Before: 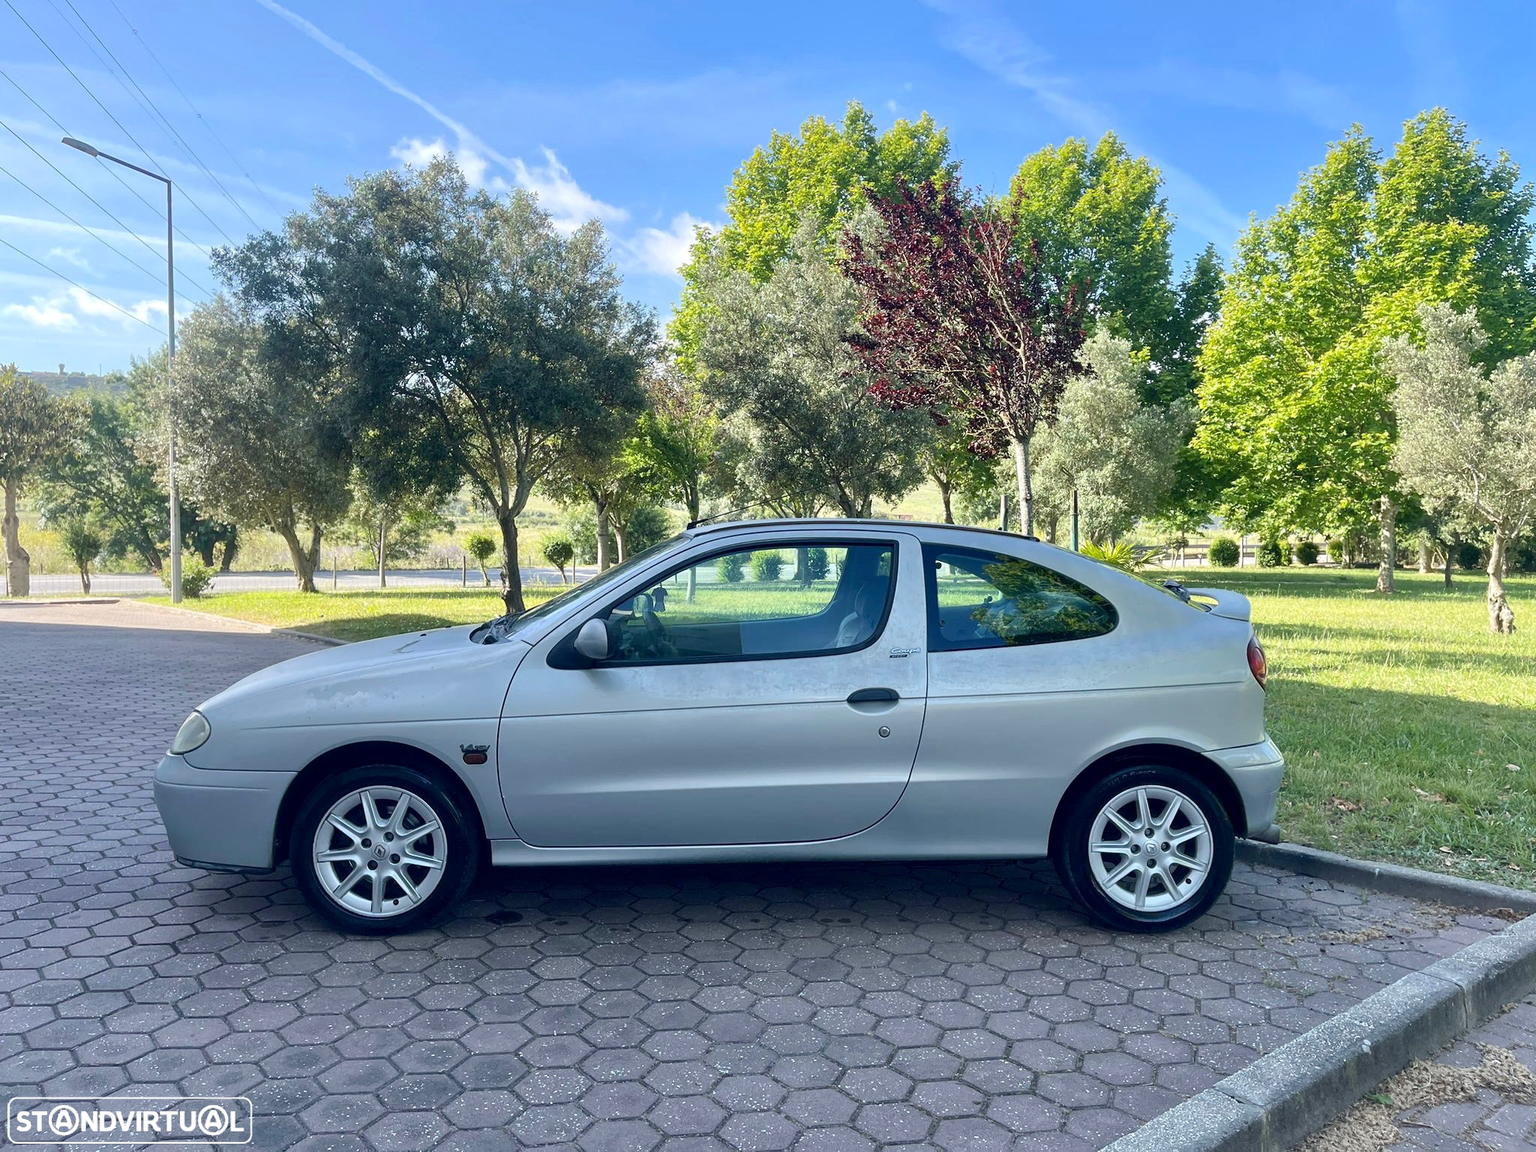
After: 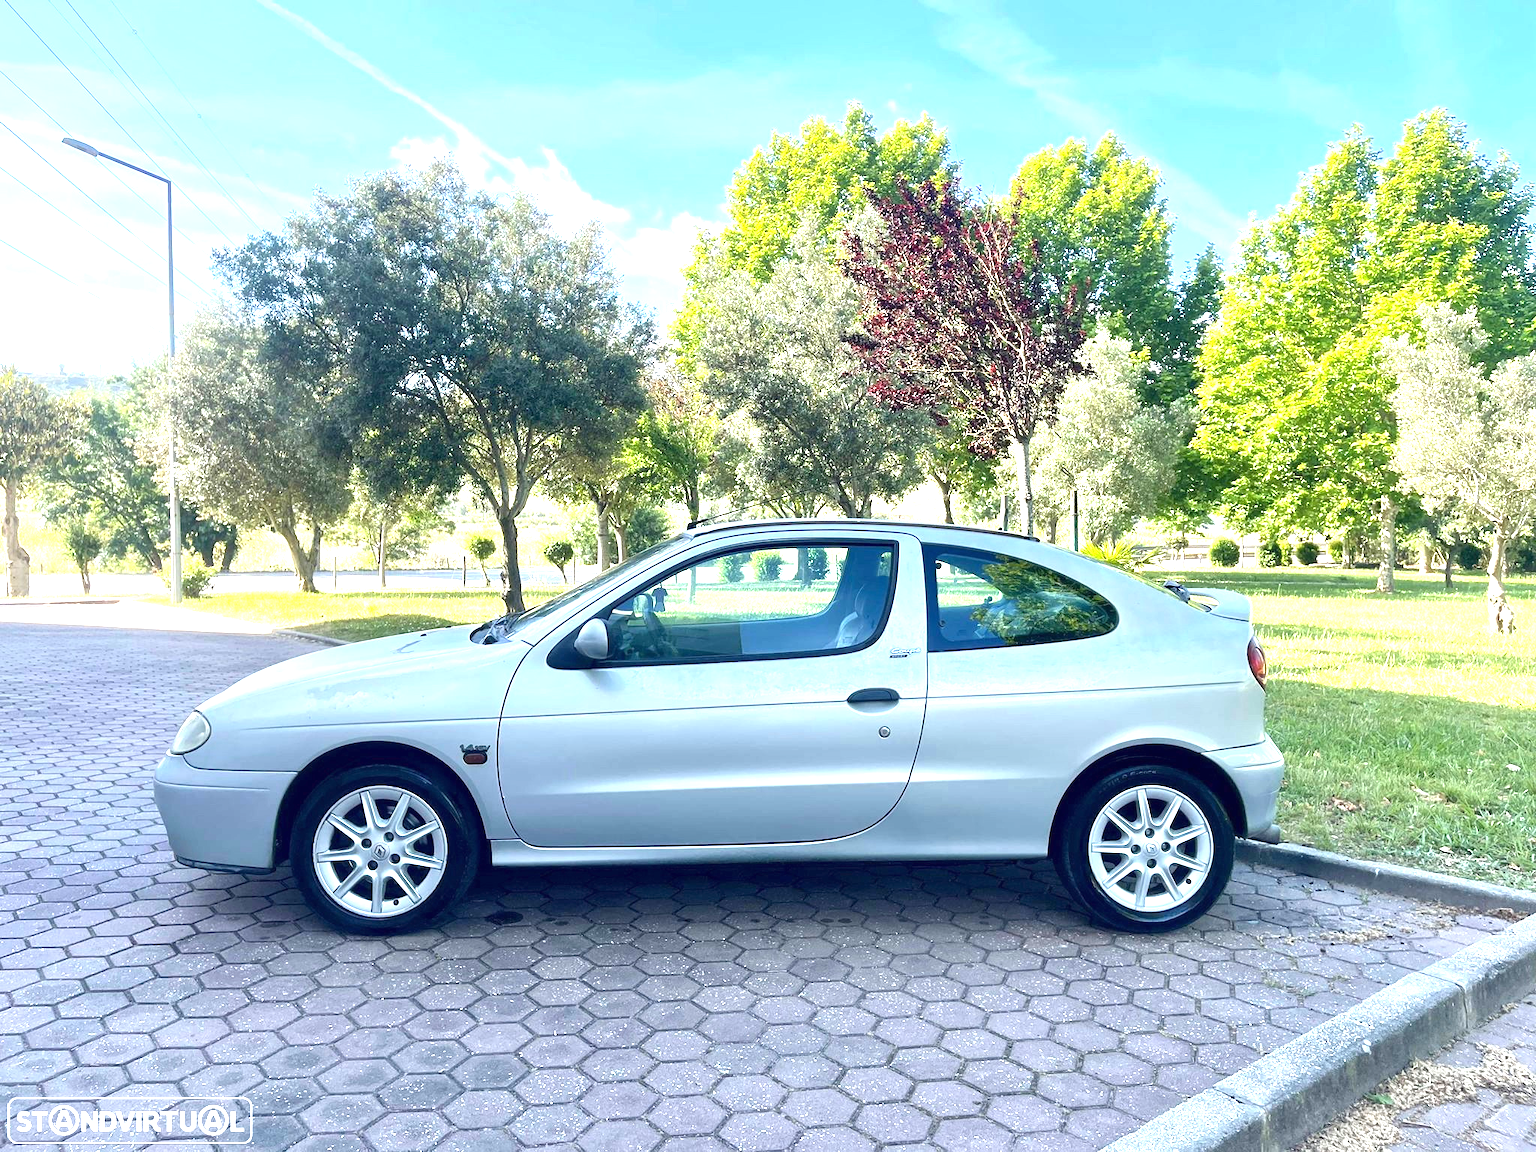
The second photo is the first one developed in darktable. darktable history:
exposure: black level correction 0, exposure 1.298 EV, compensate highlight preservation false
